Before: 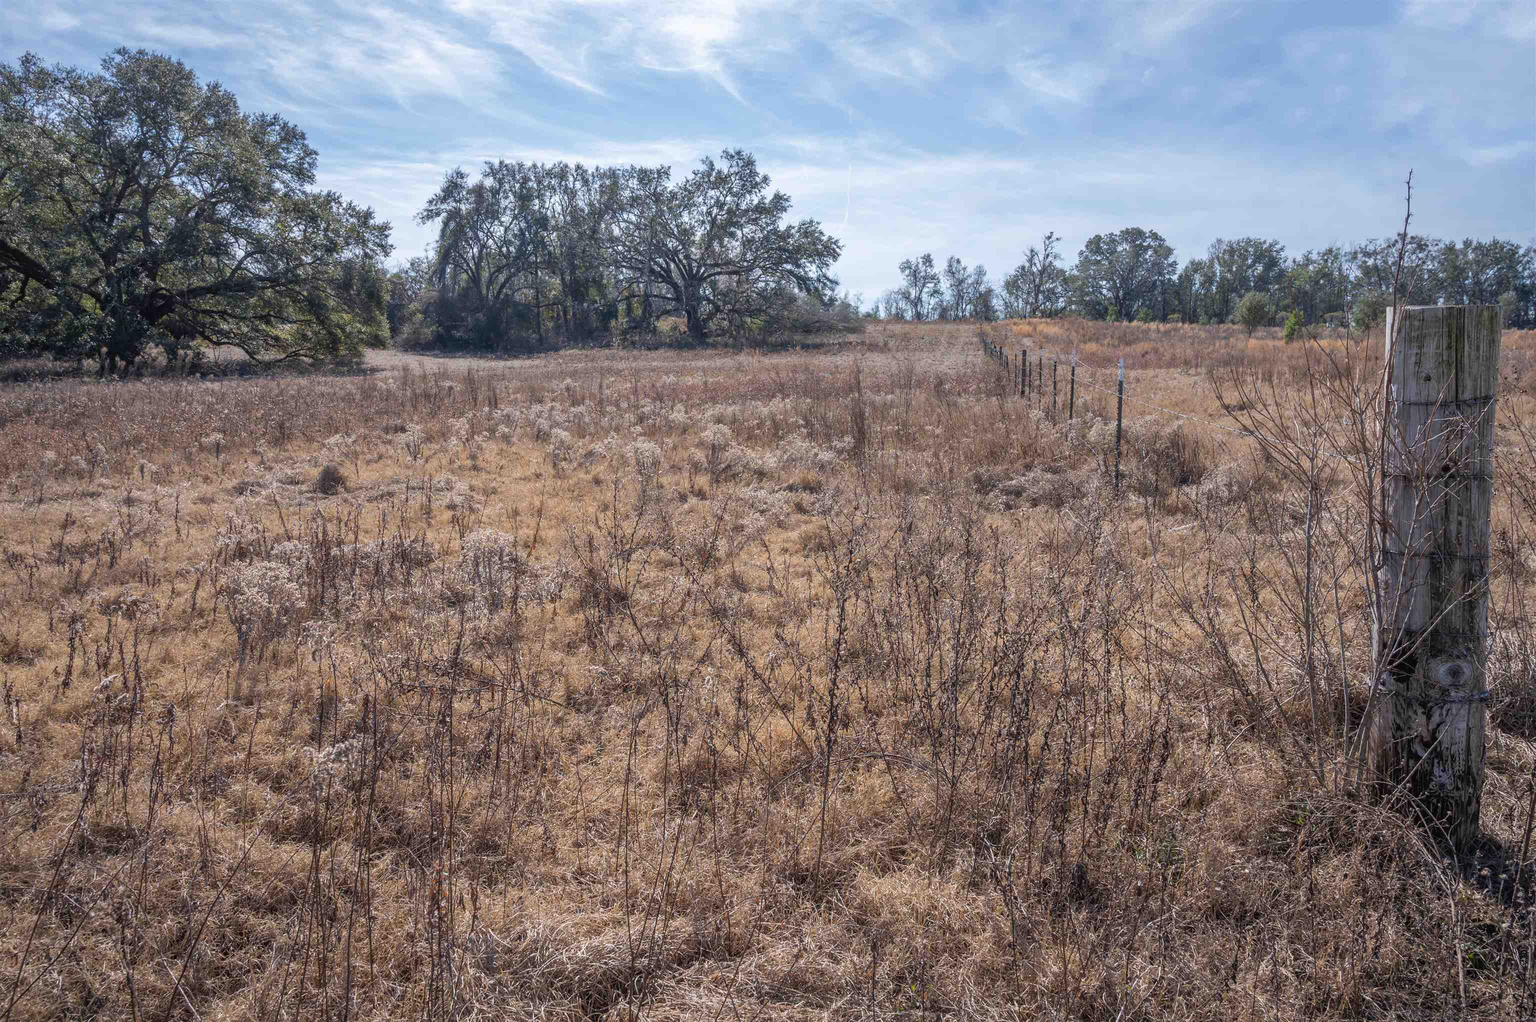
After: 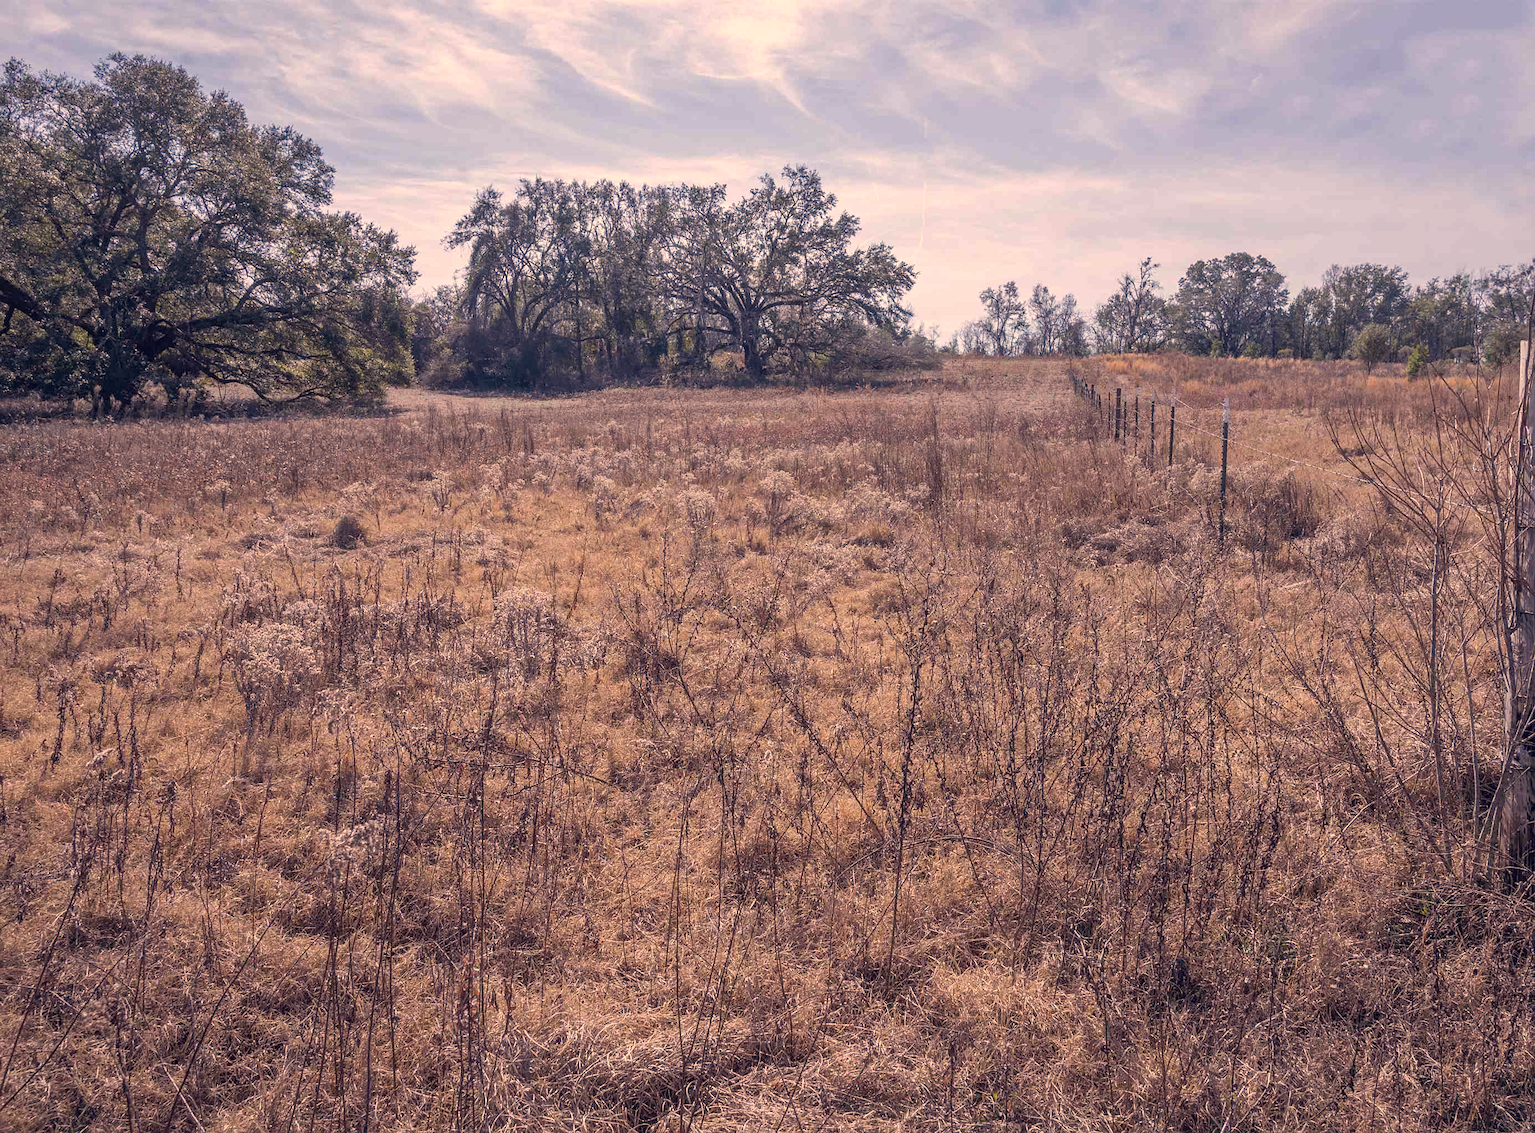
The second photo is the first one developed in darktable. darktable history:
sharpen: amount 0.2
color correction: highlights a* 19.59, highlights b* 27.49, shadows a* 3.46, shadows b* -17.28, saturation 0.73
crop and rotate: left 1.088%, right 8.807%
